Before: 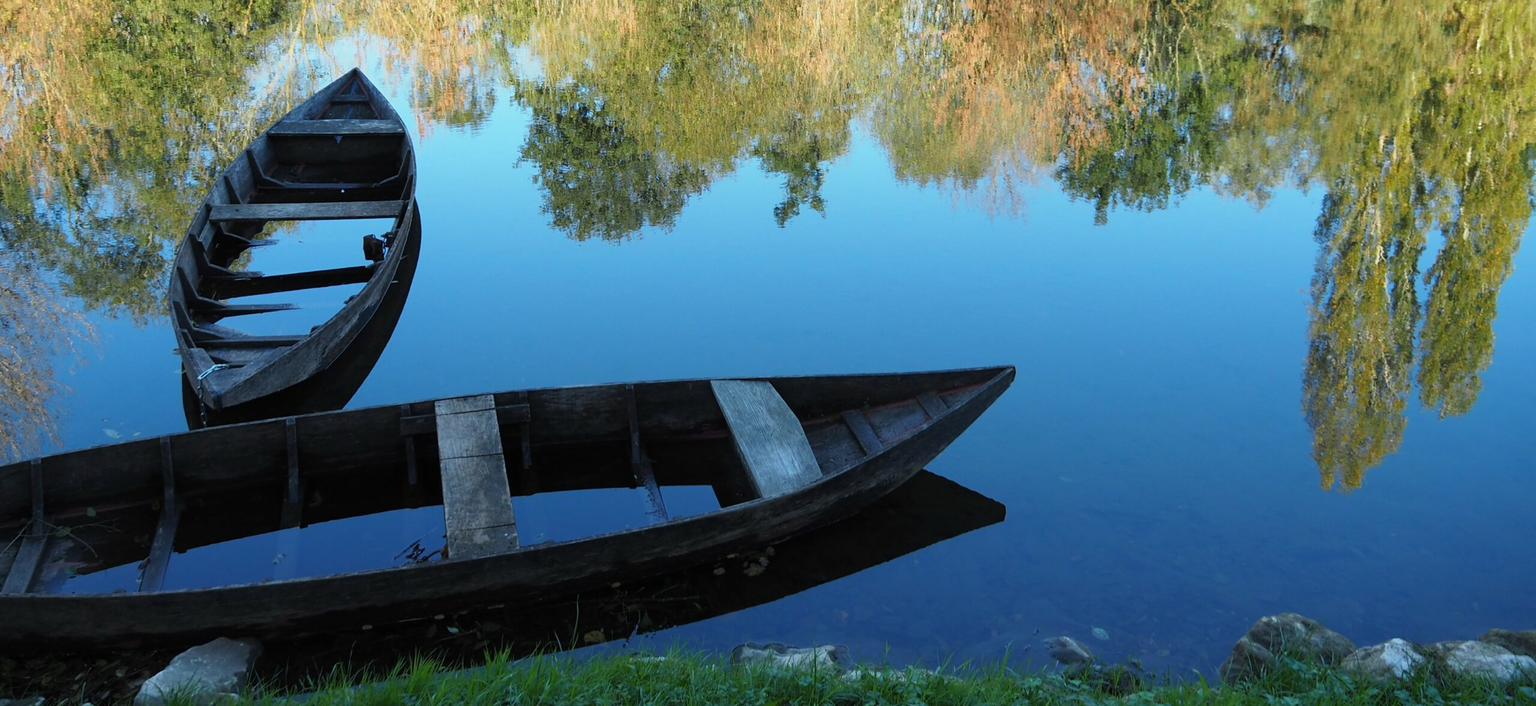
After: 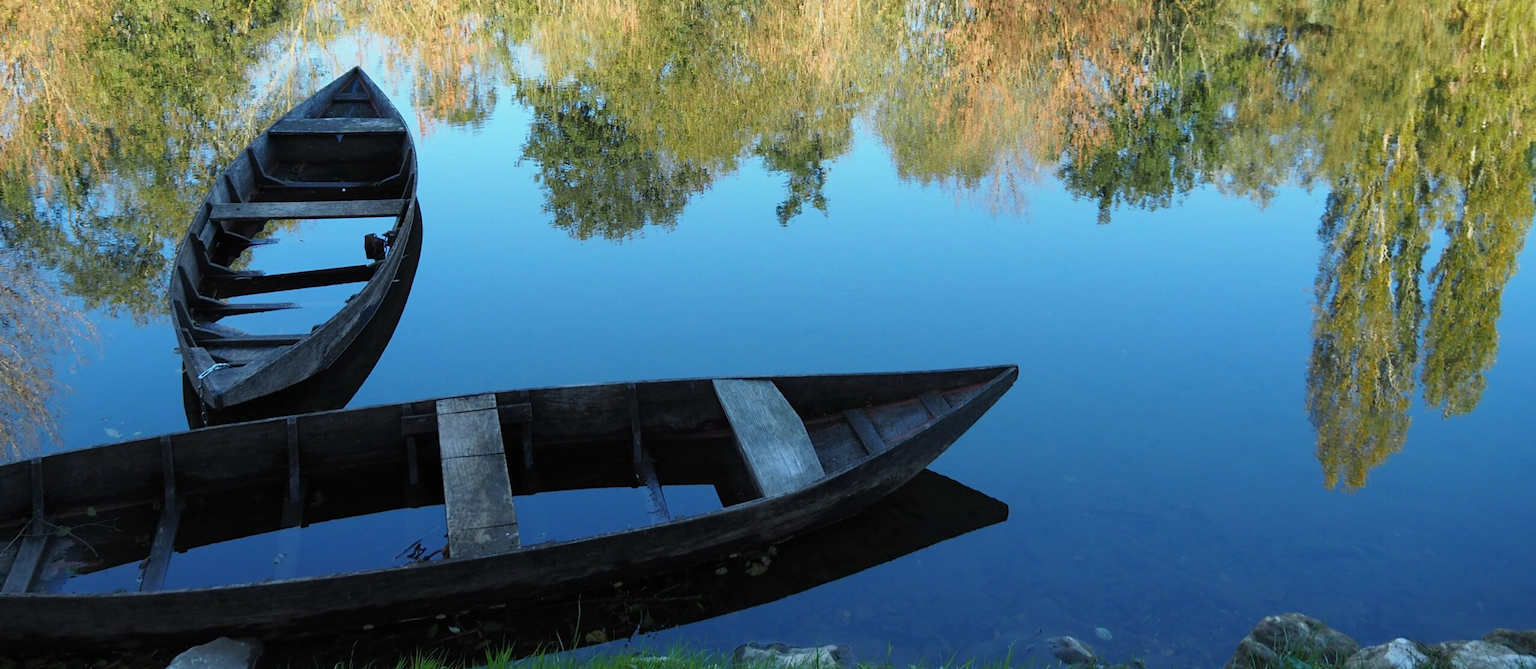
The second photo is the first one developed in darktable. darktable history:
crop: top 0.269%, right 0.264%, bottom 5.072%
contrast equalizer: octaves 7, y [[0.509, 0.517, 0.523, 0.523, 0.517, 0.509], [0.5 ×6], [0.5 ×6], [0 ×6], [0 ×6]], mix 0.133
